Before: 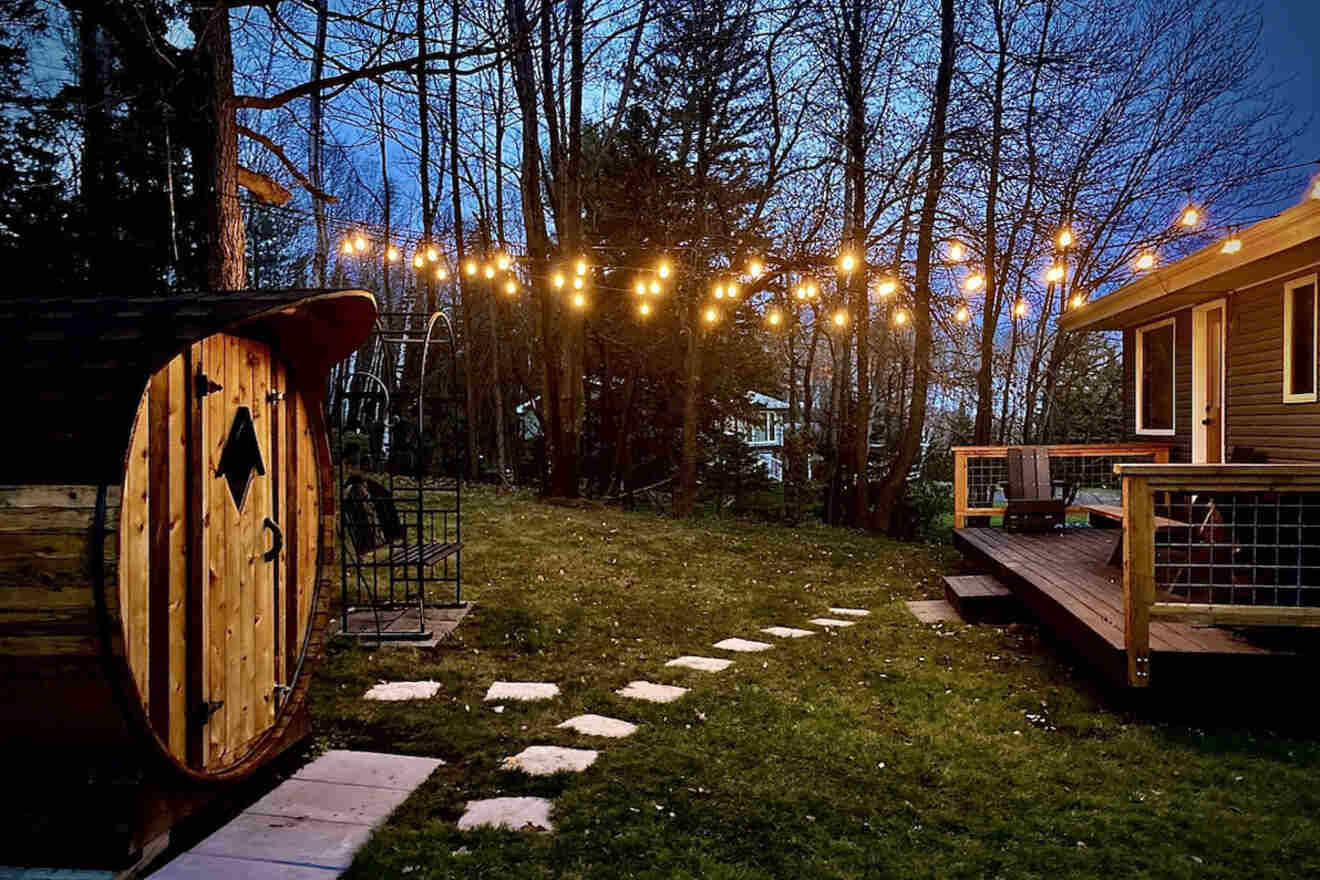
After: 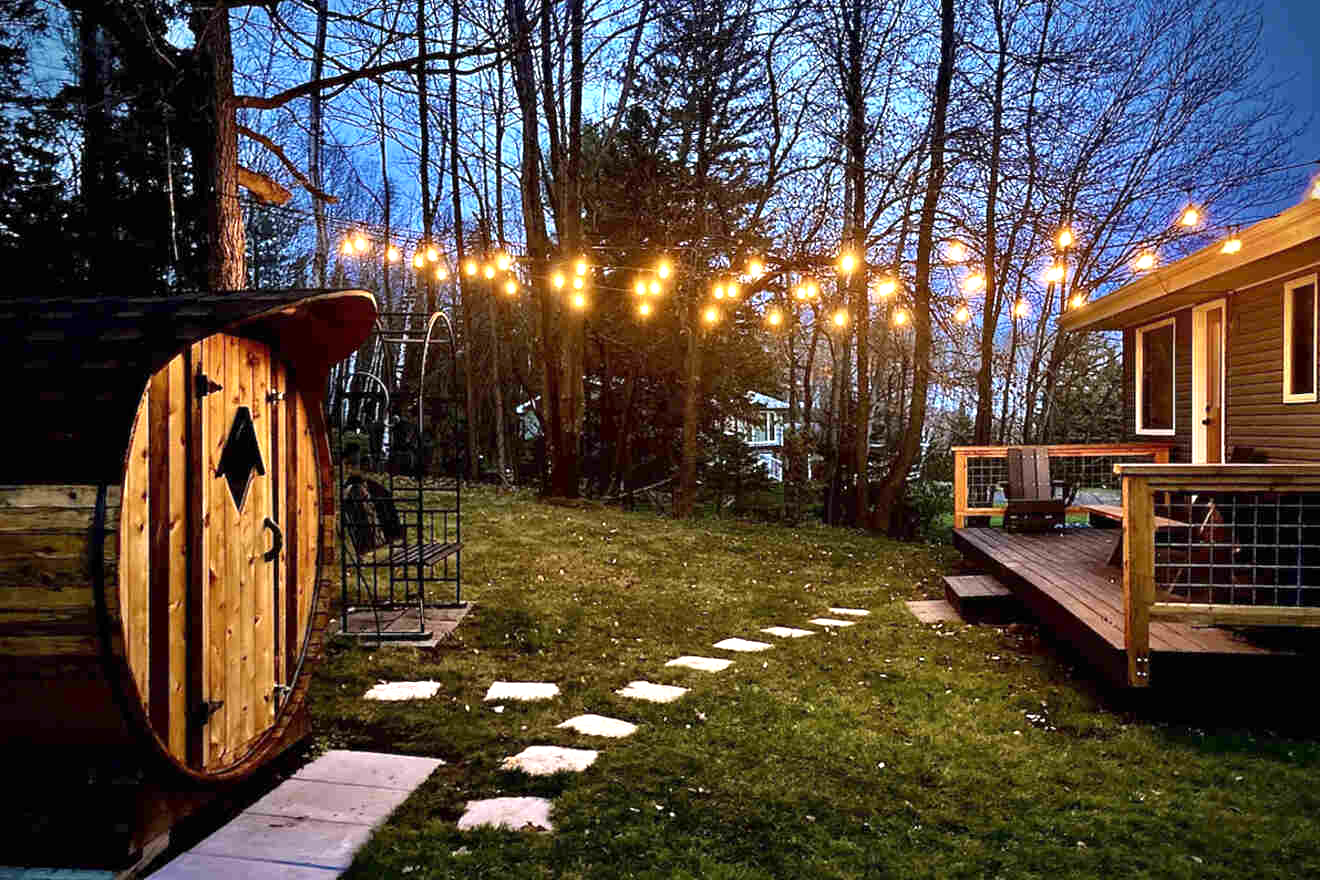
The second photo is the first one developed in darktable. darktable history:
exposure: exposure 0.722 EV, compensate highlight preservation false
